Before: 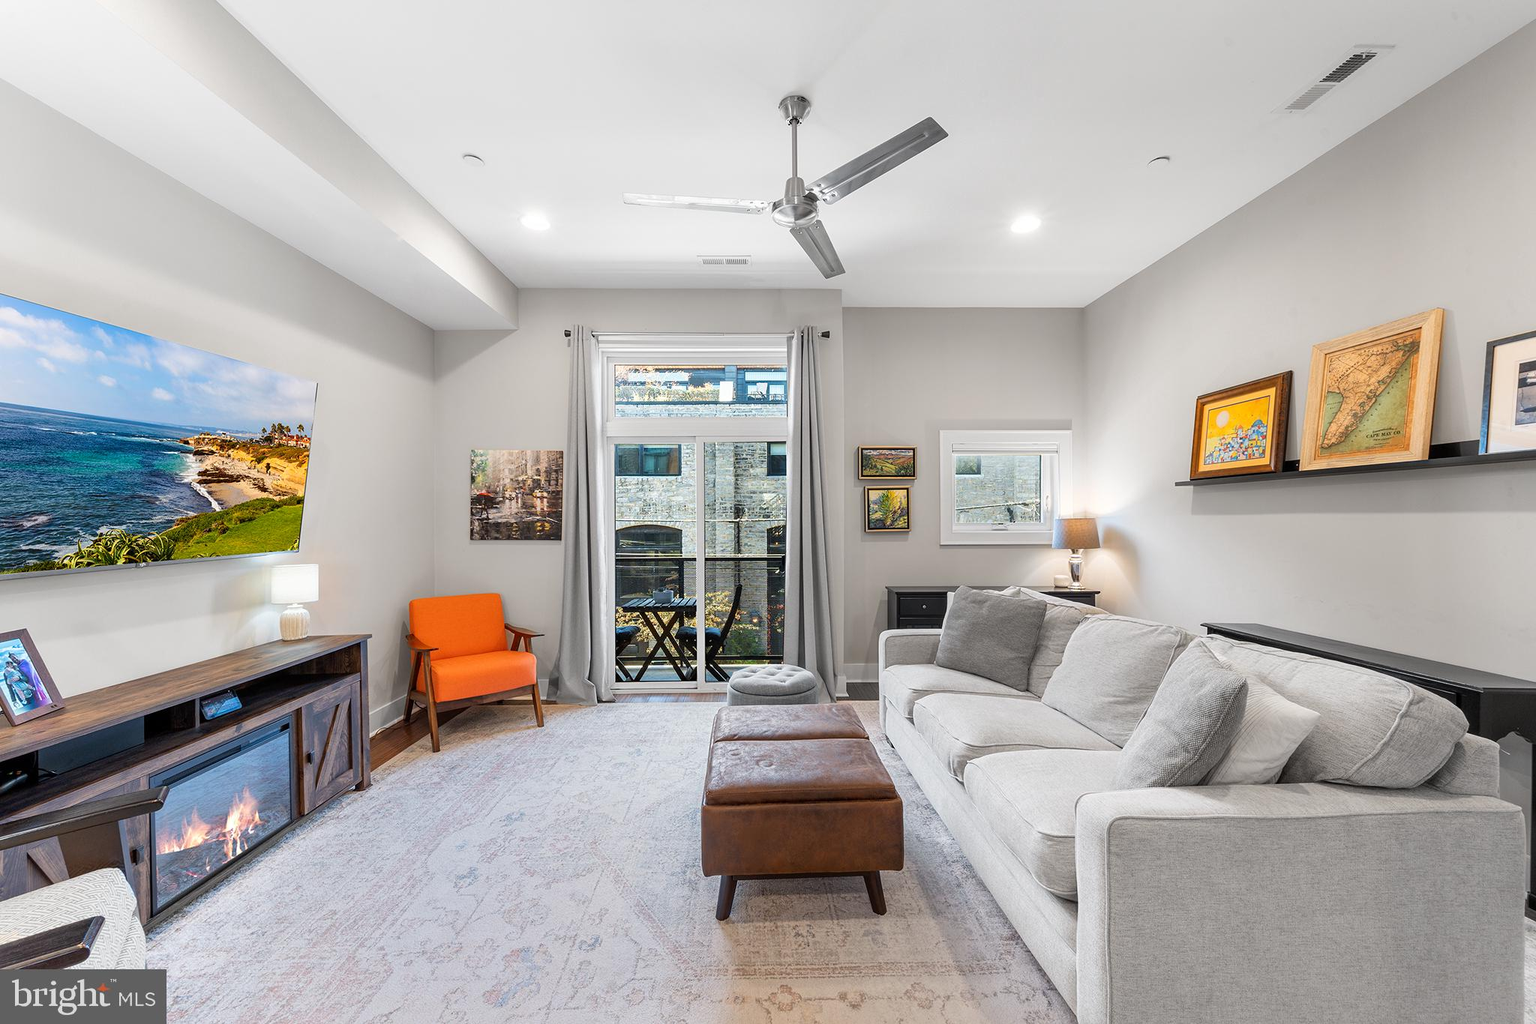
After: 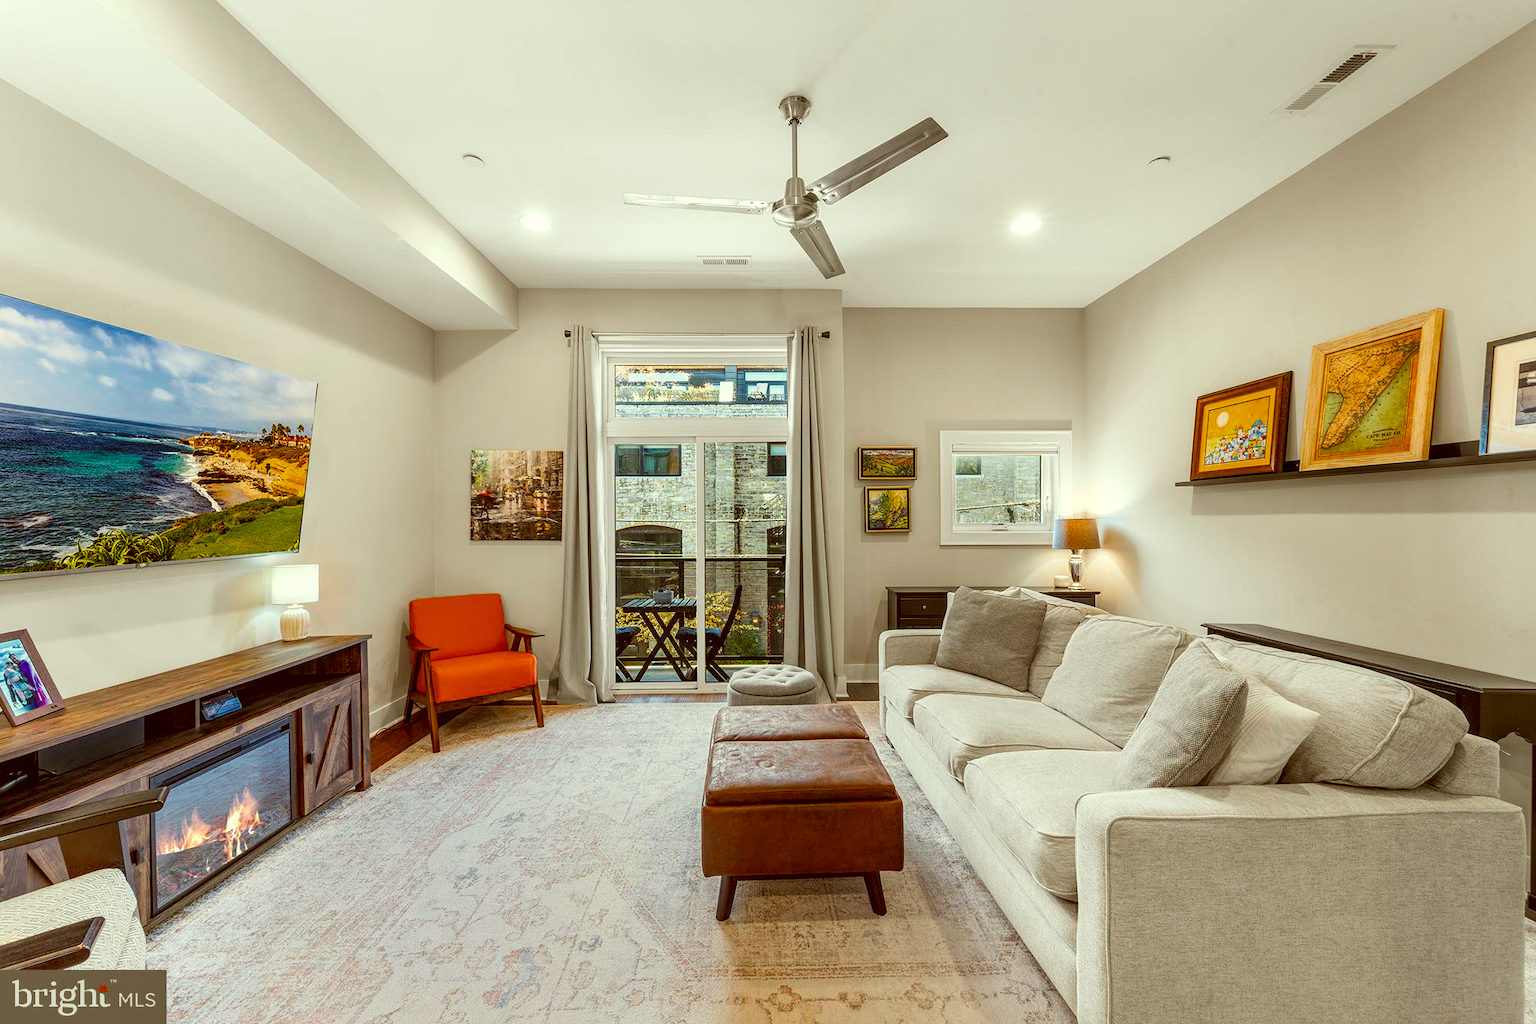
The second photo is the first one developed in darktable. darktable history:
local contrast: on, module defaults
color balance rgb: perceptual saturation grading › global saturation 25.881%, global vibrance 6.871%, saturation formula JzAzBz (2021)
color correction: highlights a* -6.3, highlights b* 9.39, shadows a* 10.26, shadows b* 24.05
